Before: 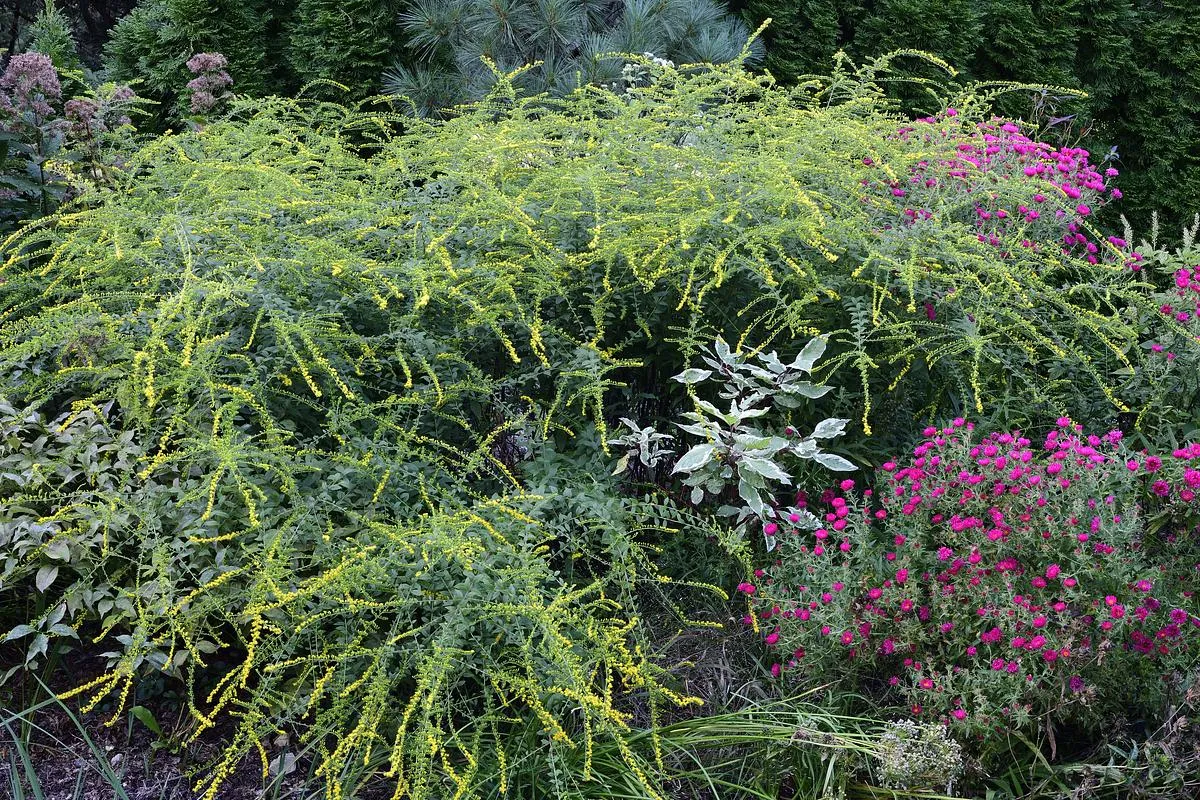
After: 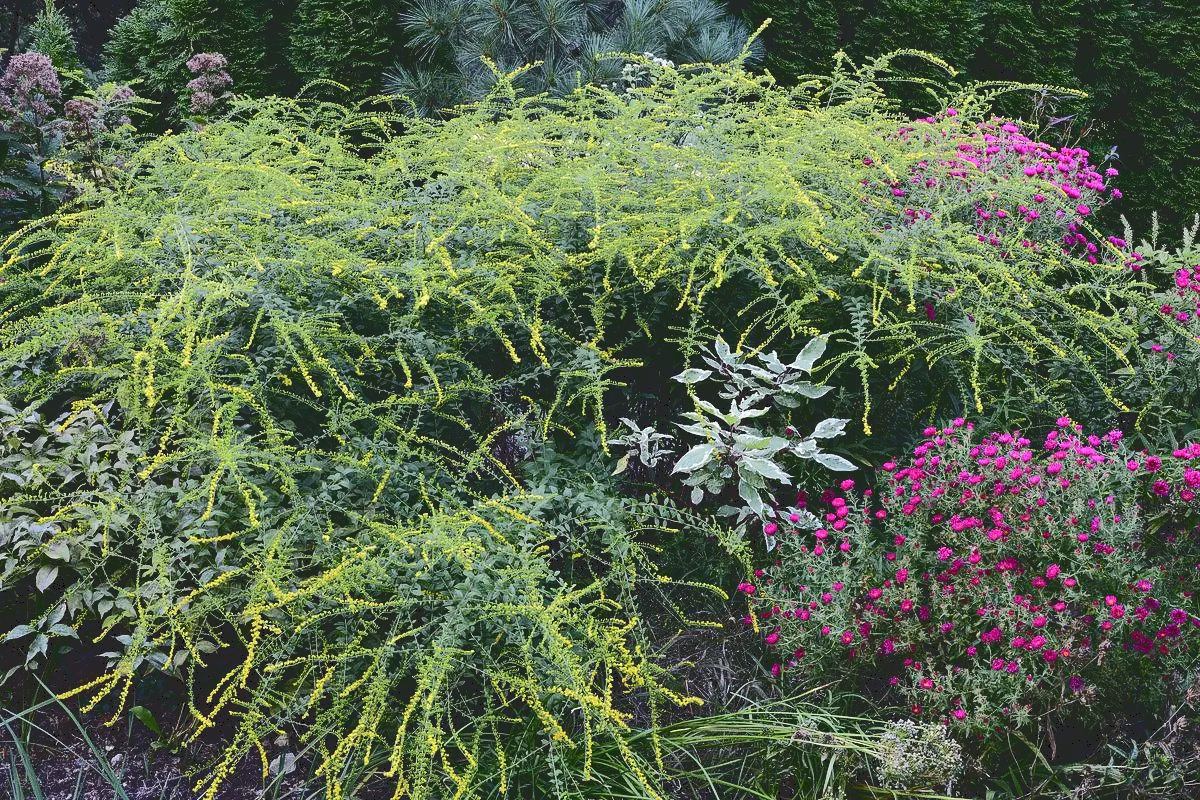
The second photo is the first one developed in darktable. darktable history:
tone curve: curves: ch0 [(0, 0) (0.003, 0.15) (0.011, 0.151) (0.025, 0.15) (0.044, 0.15) (0.069, 0.151) (0.1, 0.153) (0.136, 0.16) (0.177, 0.183) (0.224, 0.21) (0.277, 0.253) (0.335, 0.309) (0.399, 0.389) (0.468, 0.479) (0.543, 0.58) (0.623, 0.677) (0.709, 0.747) (0.801, 0.808) (0.898, 0.87) (1, 1)], color space Lab, independent channels, preserve colors none
